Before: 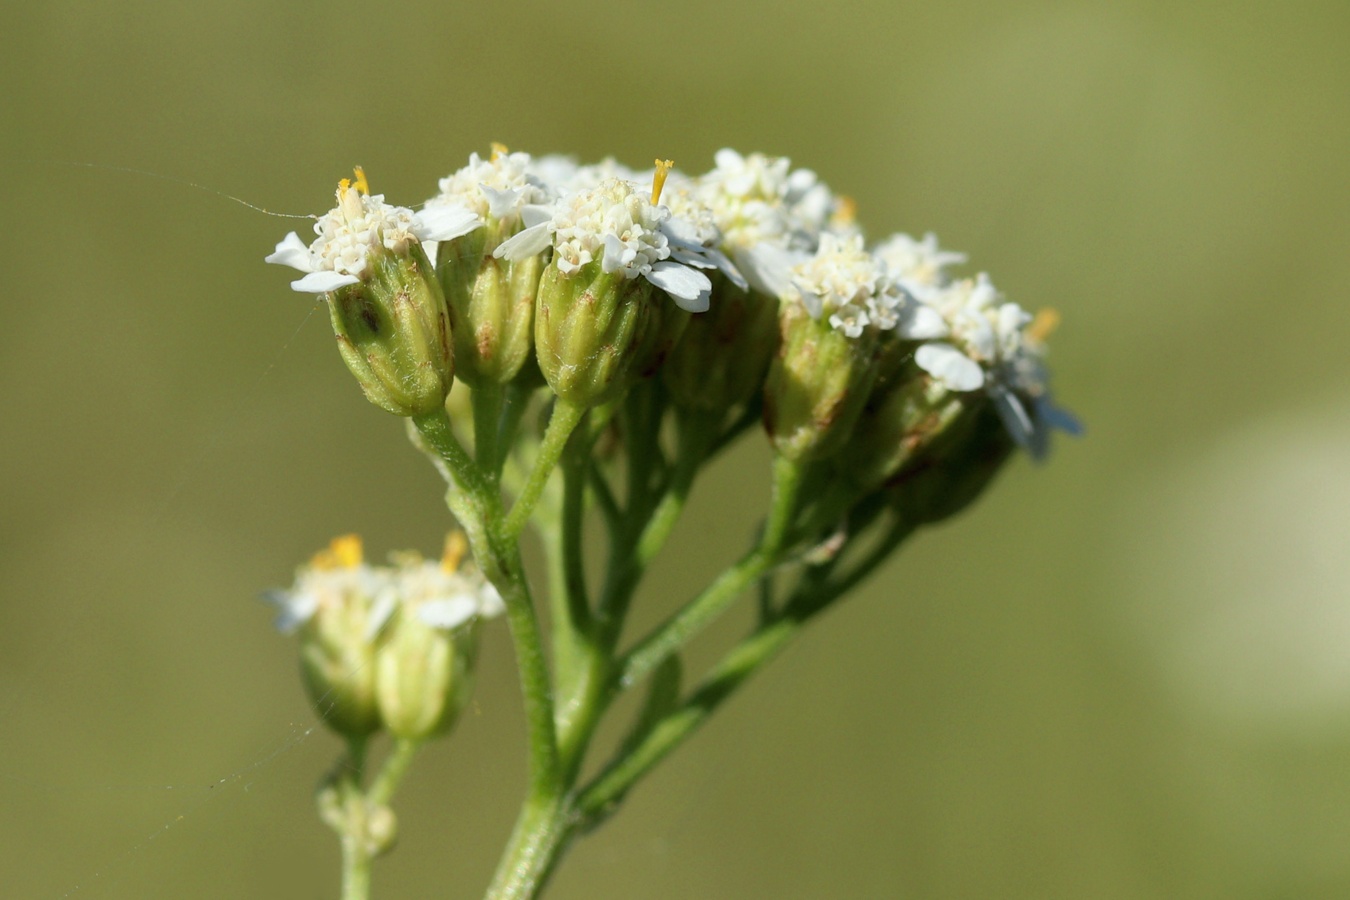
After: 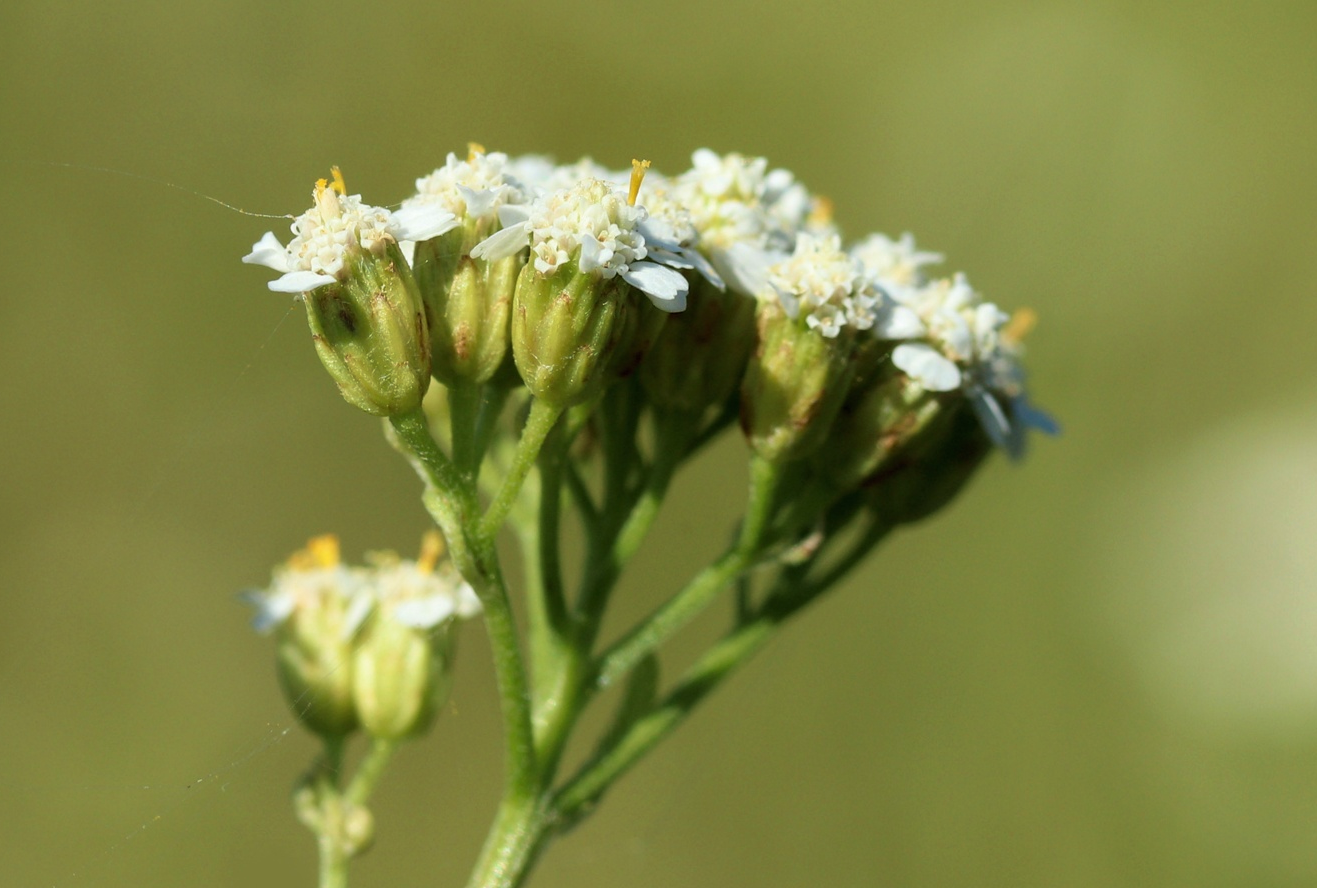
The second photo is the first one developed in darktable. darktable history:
velvia: on, module defaults
crop and rotate: left 1.774%, right 0.633%, bottom 1.28%
tone equalizer: on, module defaults
